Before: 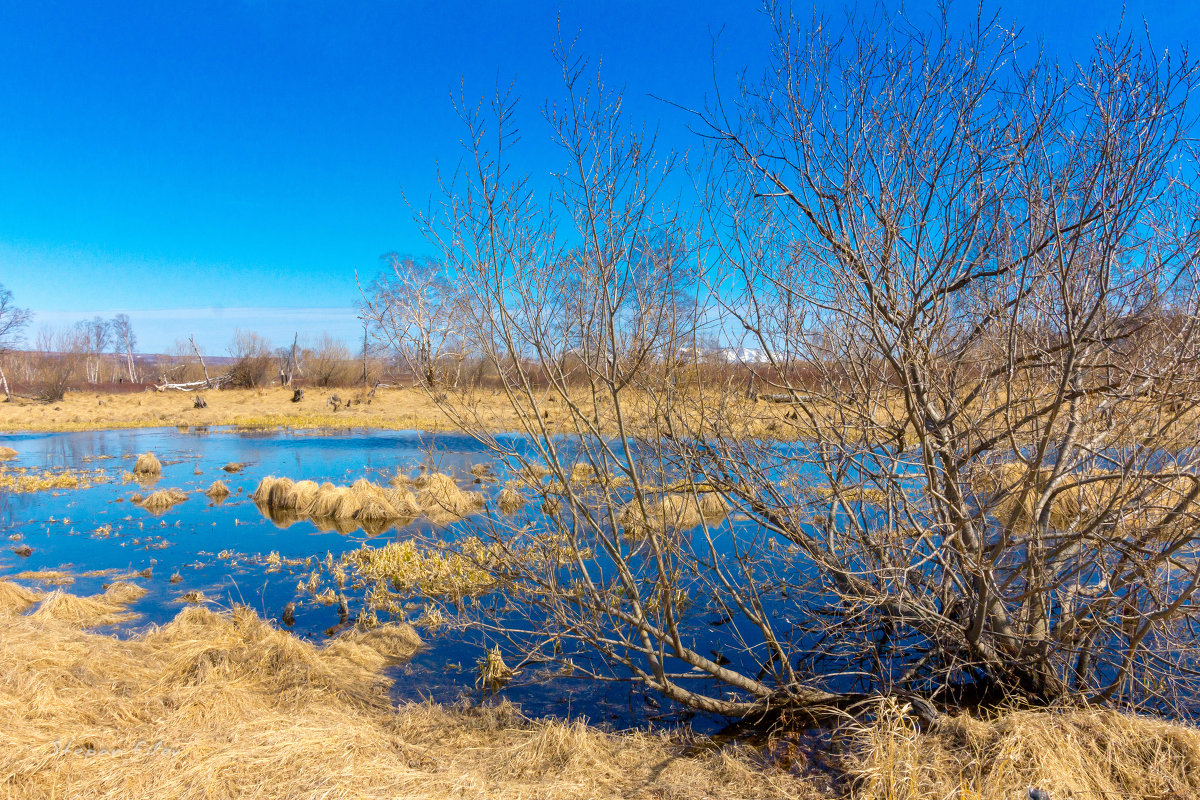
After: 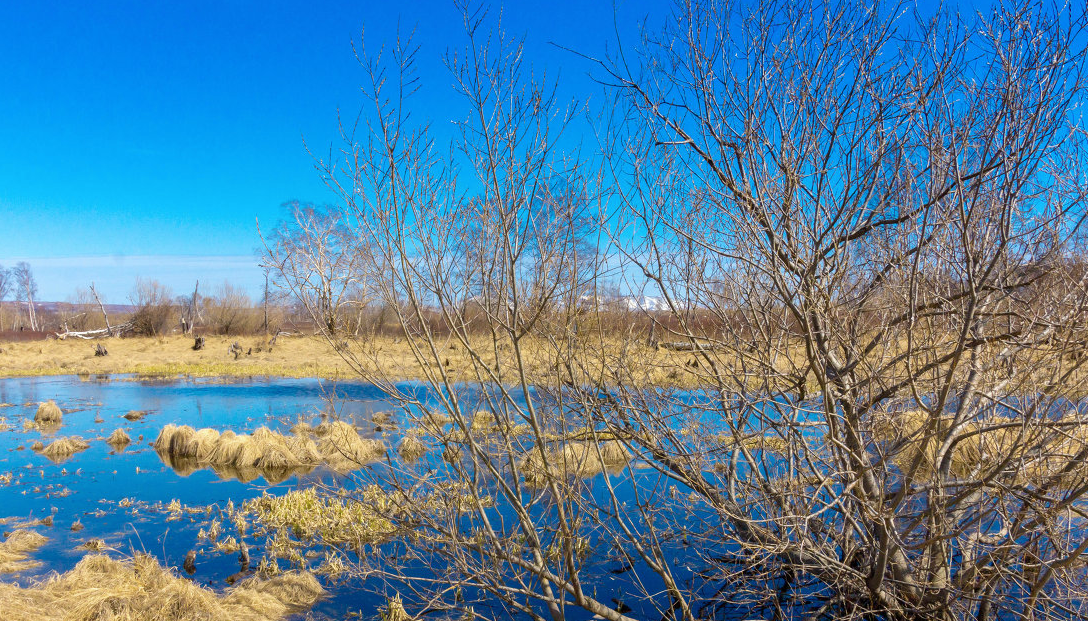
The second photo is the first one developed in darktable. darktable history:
crop: left 8.282%, top 6.574%, bottom 15.356%
color zones: curves: ch1 [(0.113, 0.438) (0.75, 0.5)]; ch2 [(0.12, 0.526) (0.75, 0.5)]
